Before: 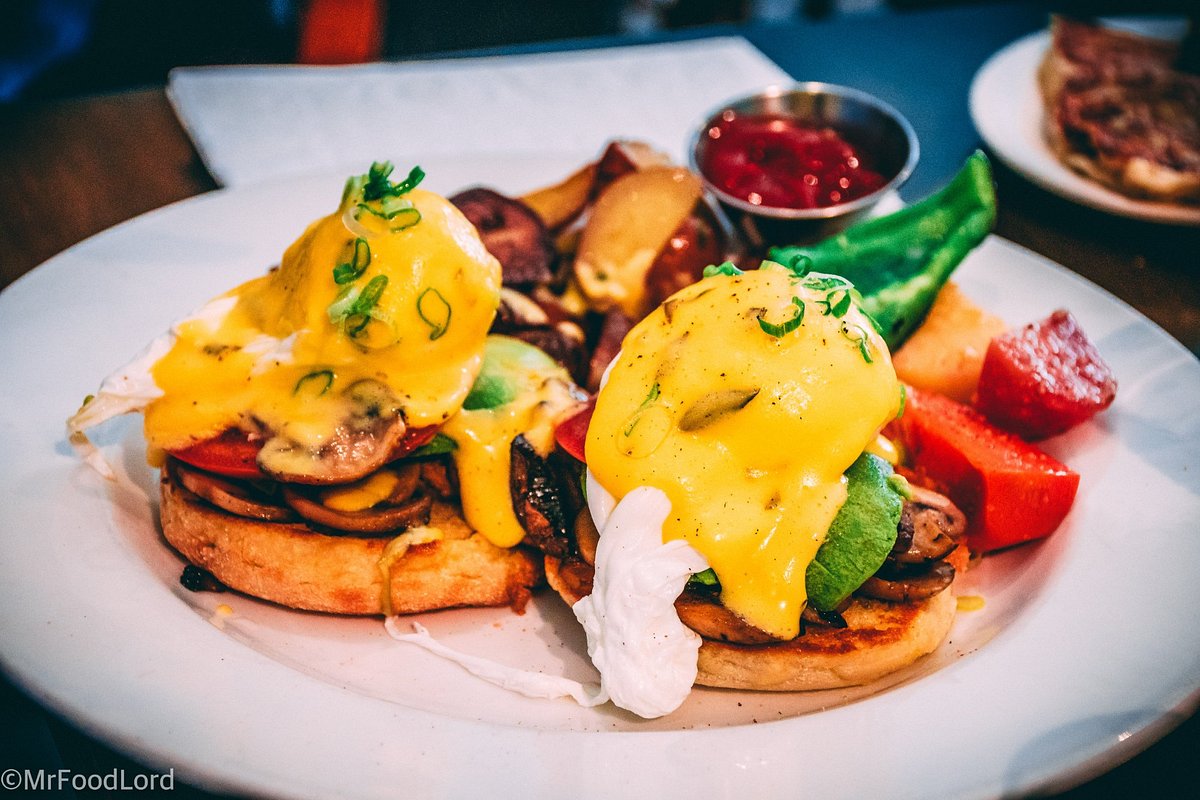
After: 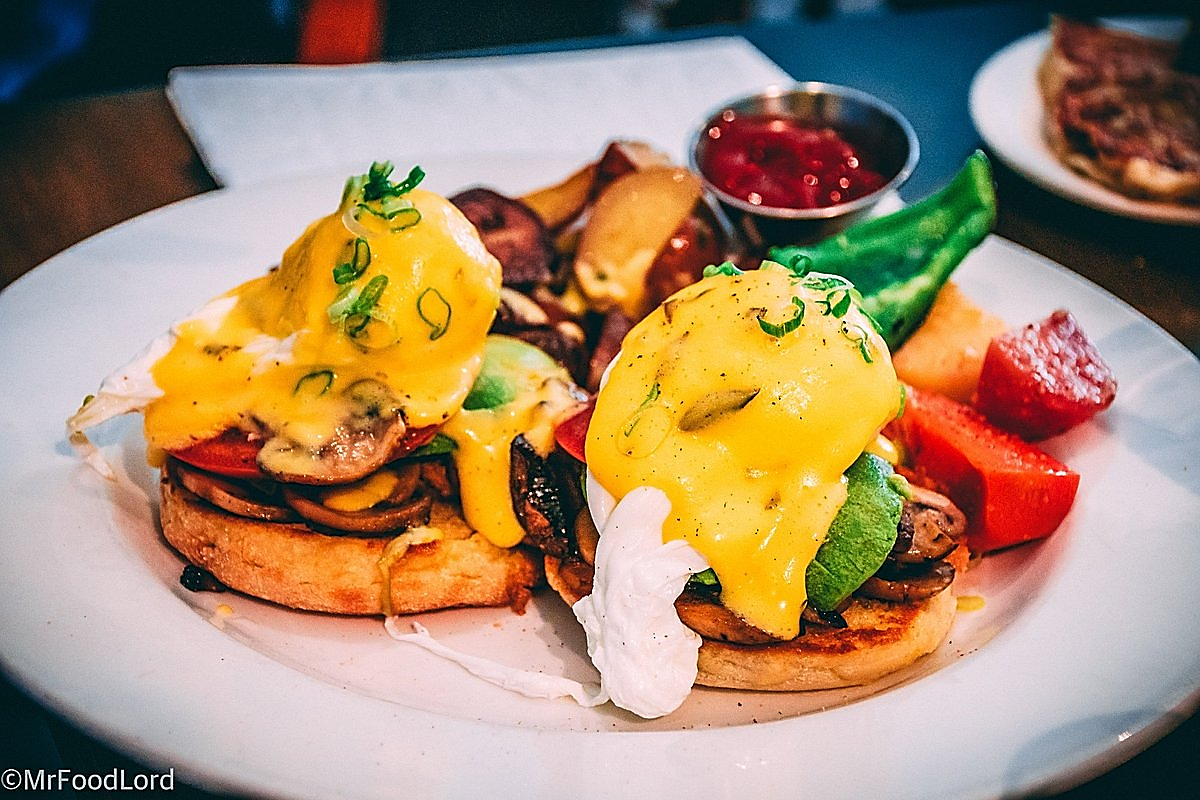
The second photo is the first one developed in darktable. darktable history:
sharpen: radius 1.395, amount 1.248, threshold 0.644
